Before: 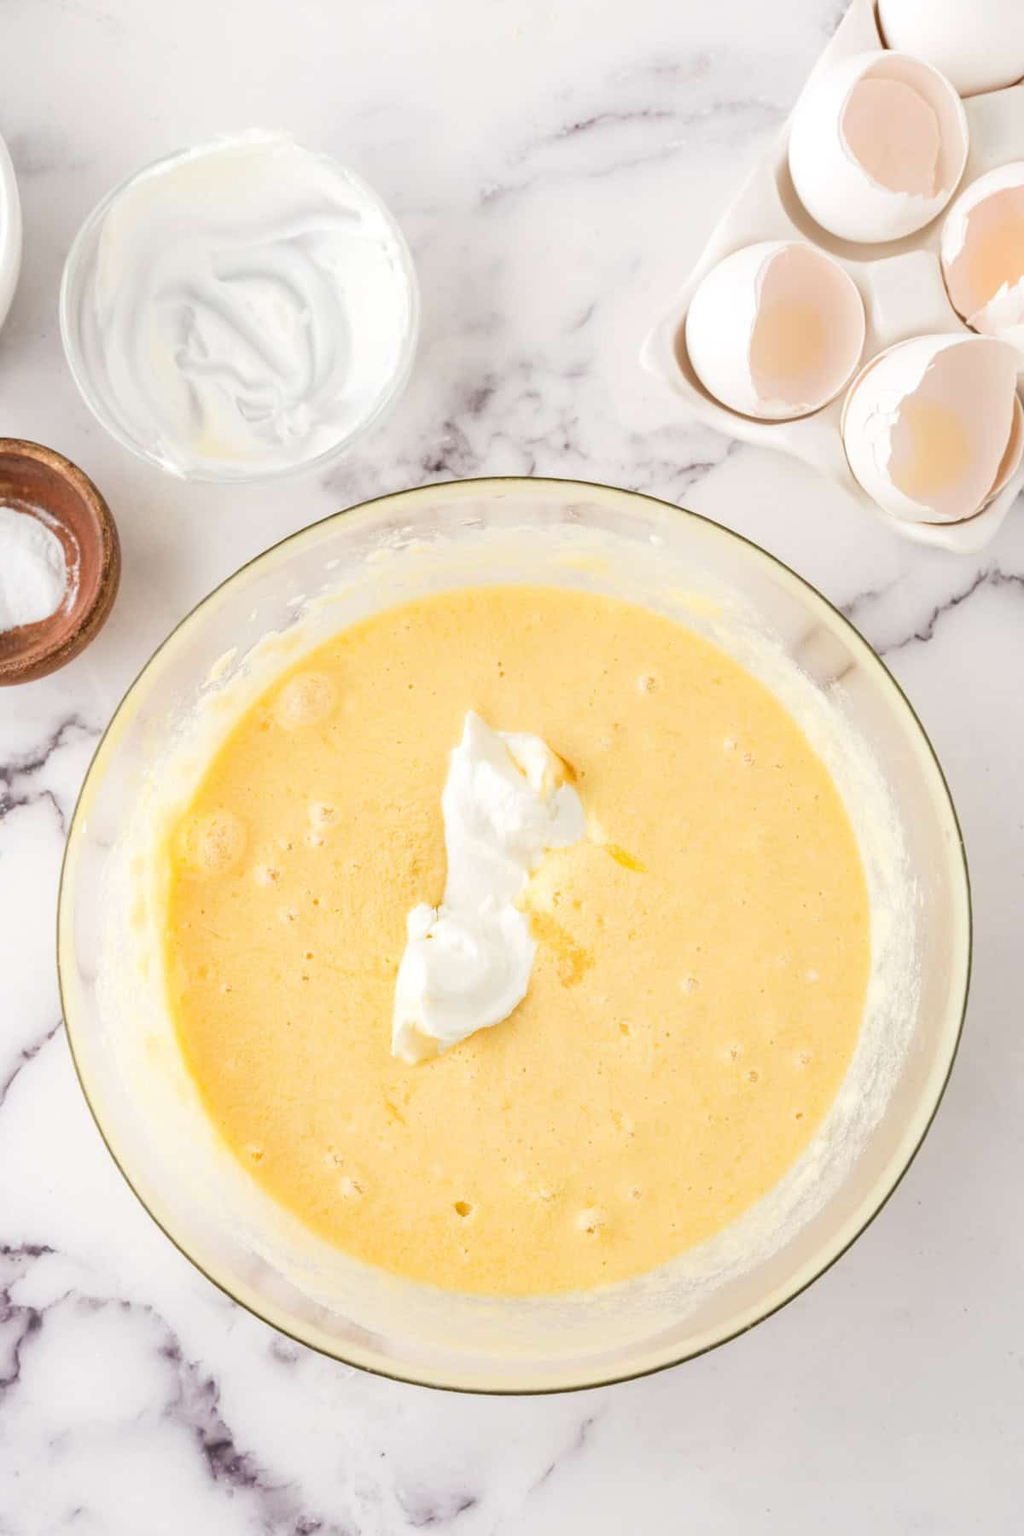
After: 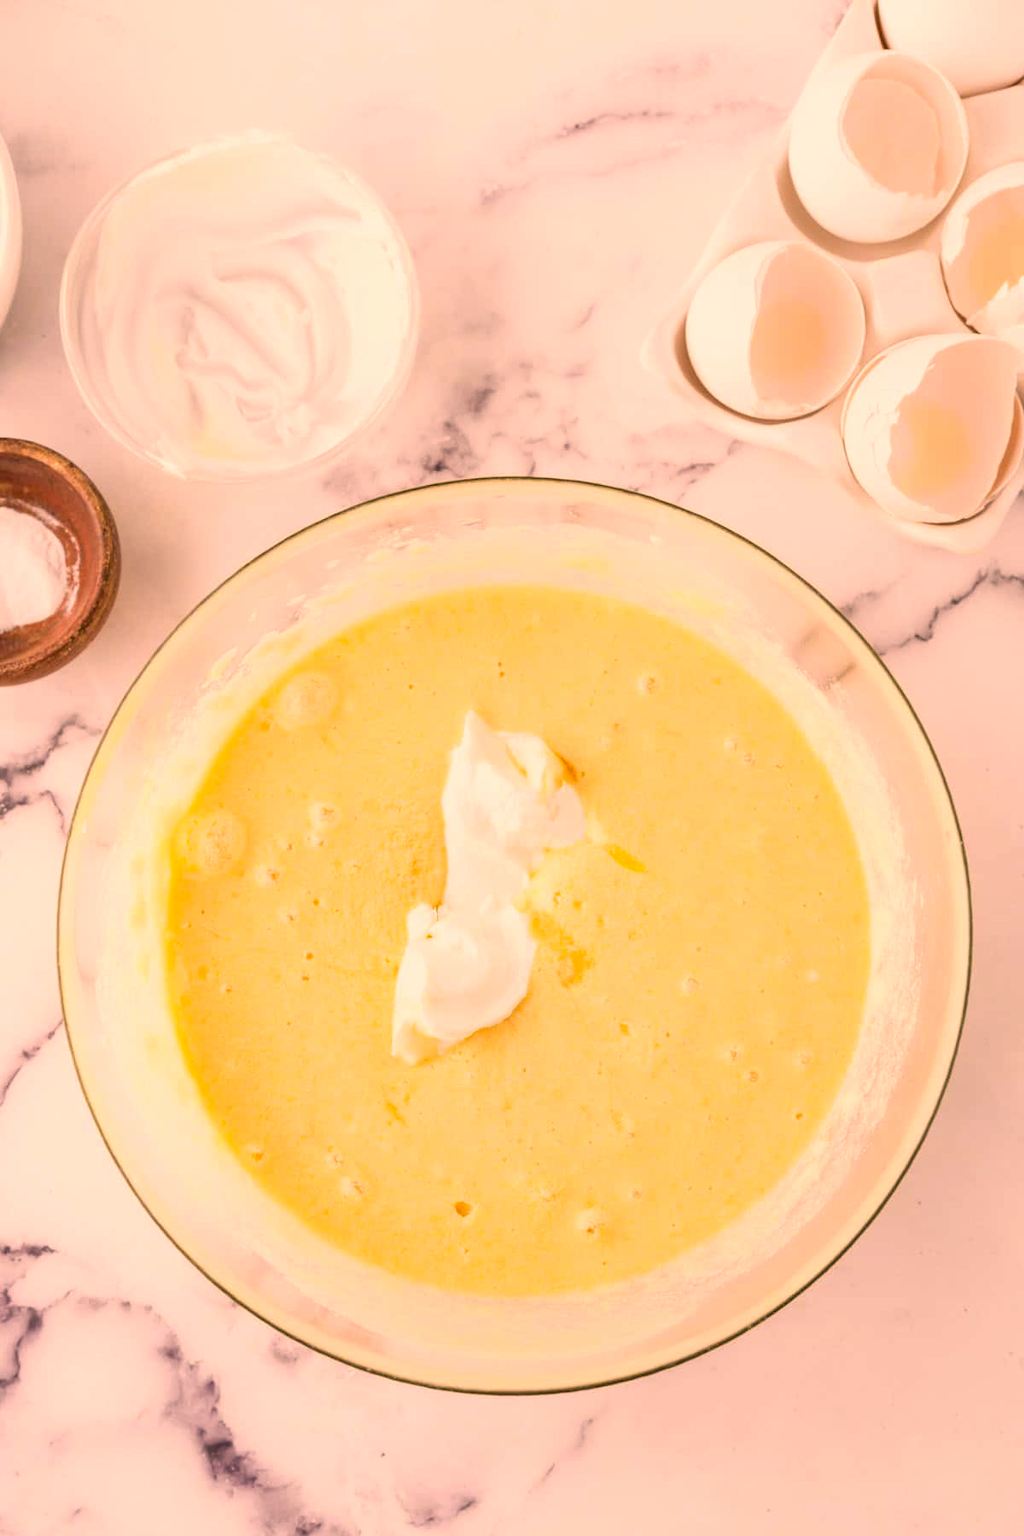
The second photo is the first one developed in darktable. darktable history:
color correction: highlights a* 21.74, highlights b* 21.54
